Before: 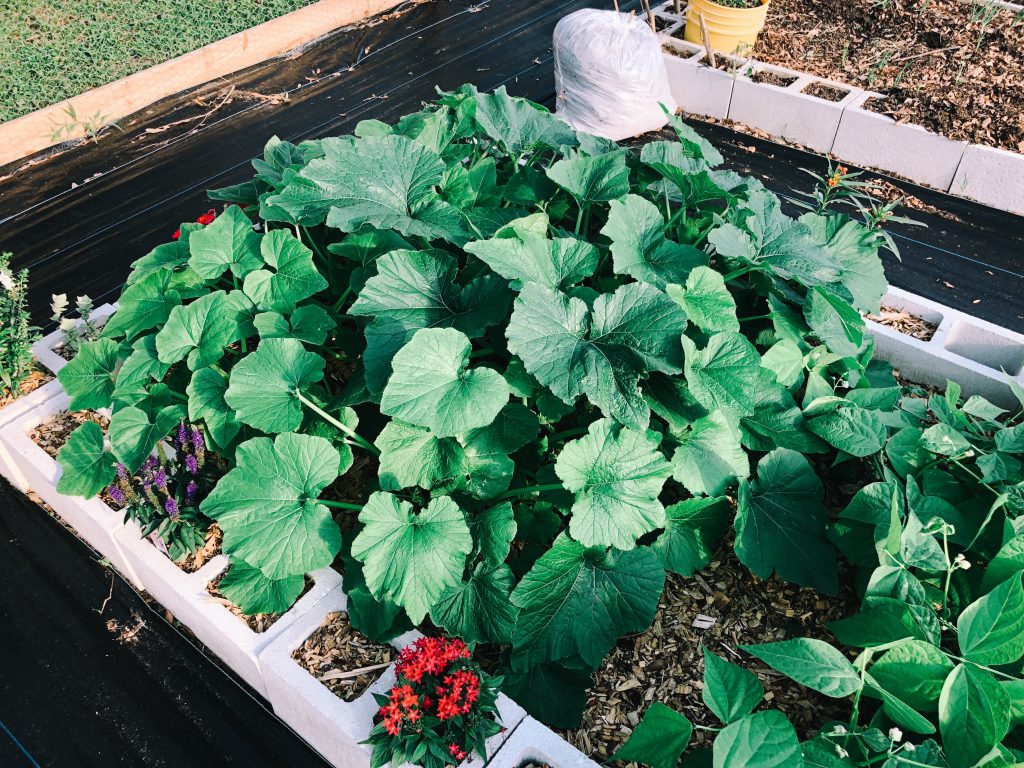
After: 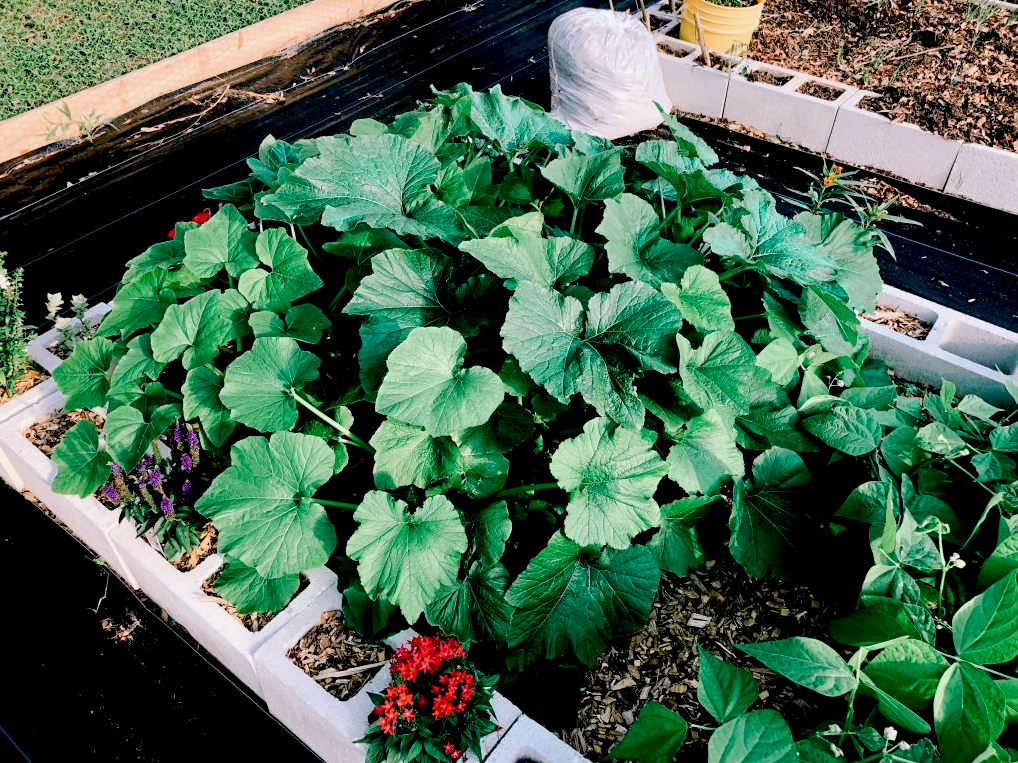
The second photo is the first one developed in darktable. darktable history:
exposure: black level correction 0.028, exposure -0.081 EV, compensate highlight preservation false
crop and rotate: left 0.58%, top 0.205%, bottom 0.334%
color zones: curves: ch0 [(0.25, 0.5) (0.423, 0.5) (0.443, 0.5) (0.521, 0.756) (0.568, 0.5) (0.576, 0.5) (0.75, 0.5)]; ch1 [(0.25, 0.5) (0.423, 0.5) (0.443, 0.5) (0.539, 0.873) (0.624, 0.565) (0.631, 0.5) (0.75, 0.5)]
